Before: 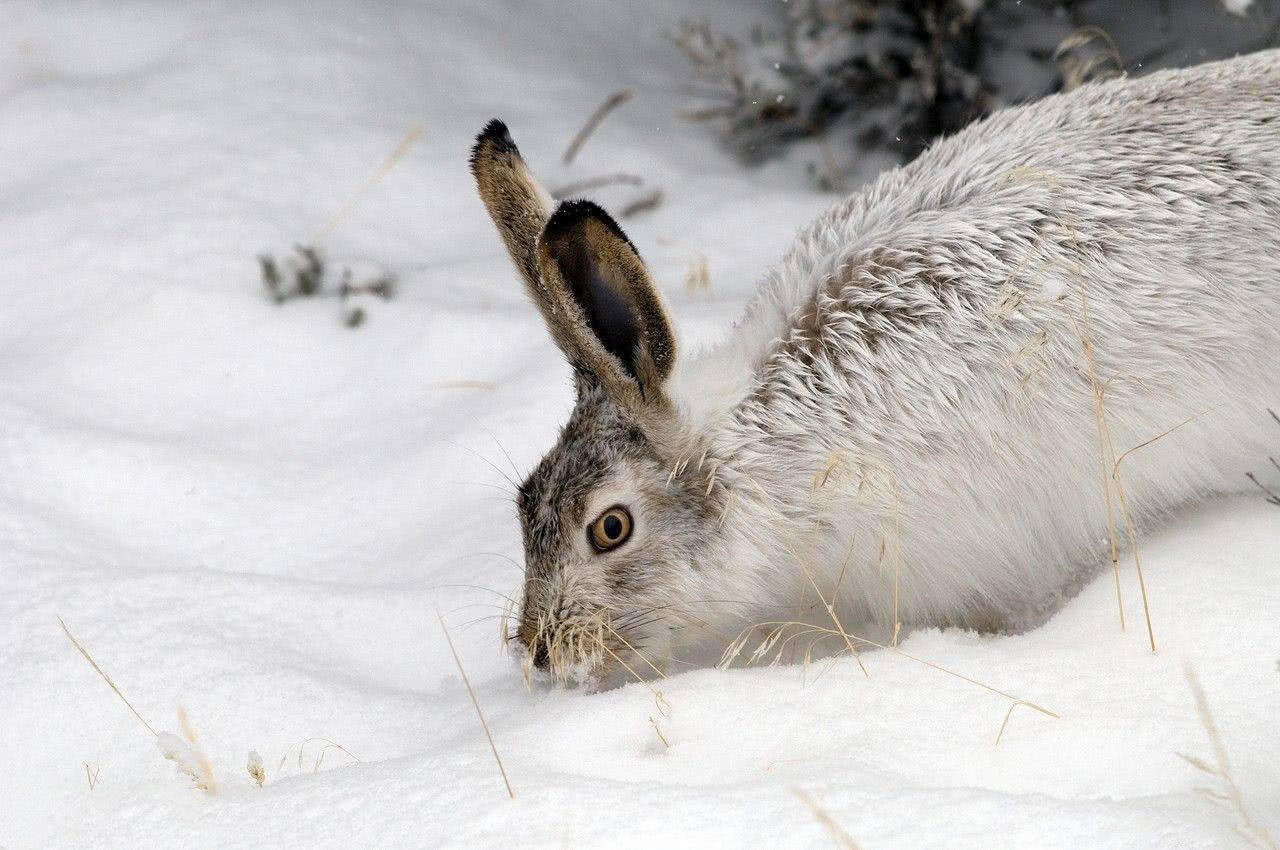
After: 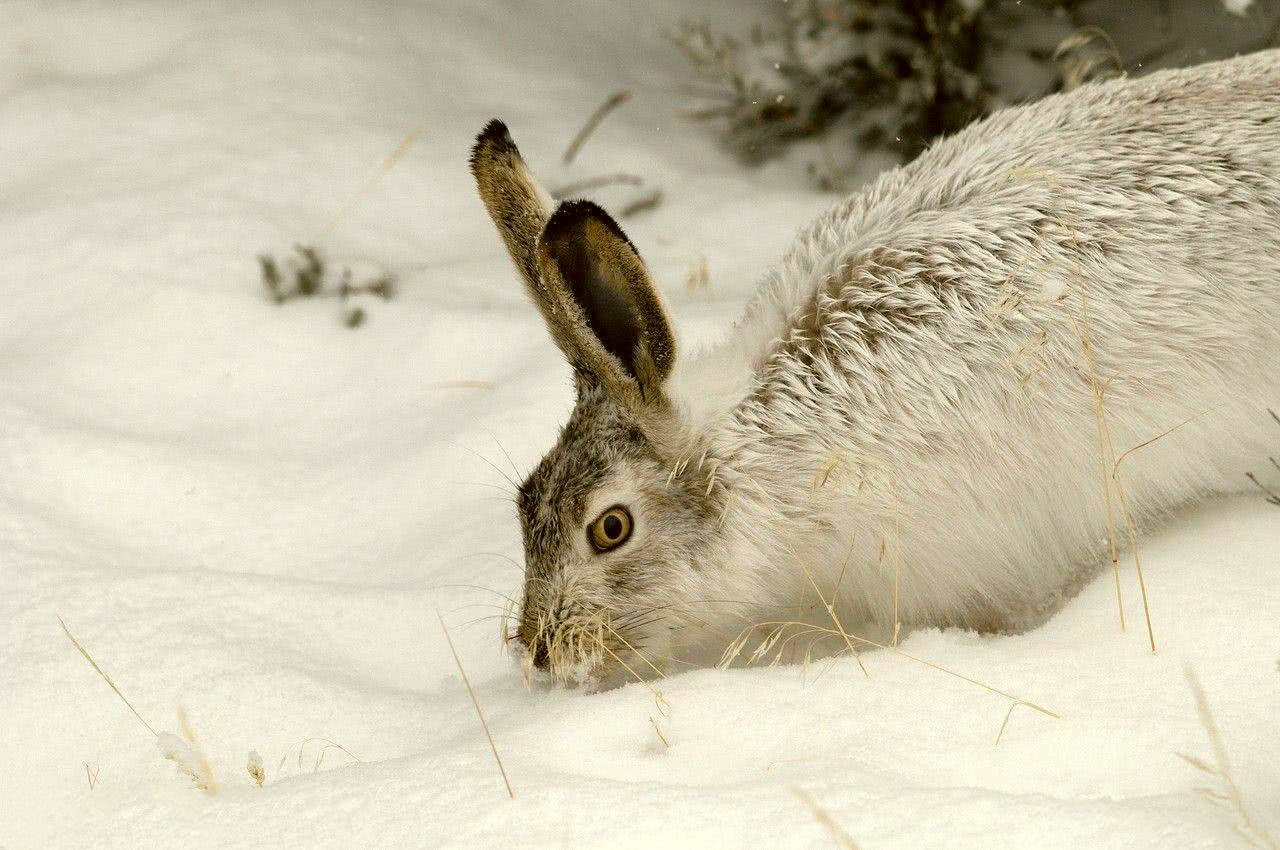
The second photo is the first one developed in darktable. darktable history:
color correction: highlights a* -1.6, highlights b* 10.08, shadows a* 0.479, shadows b* 18.6
